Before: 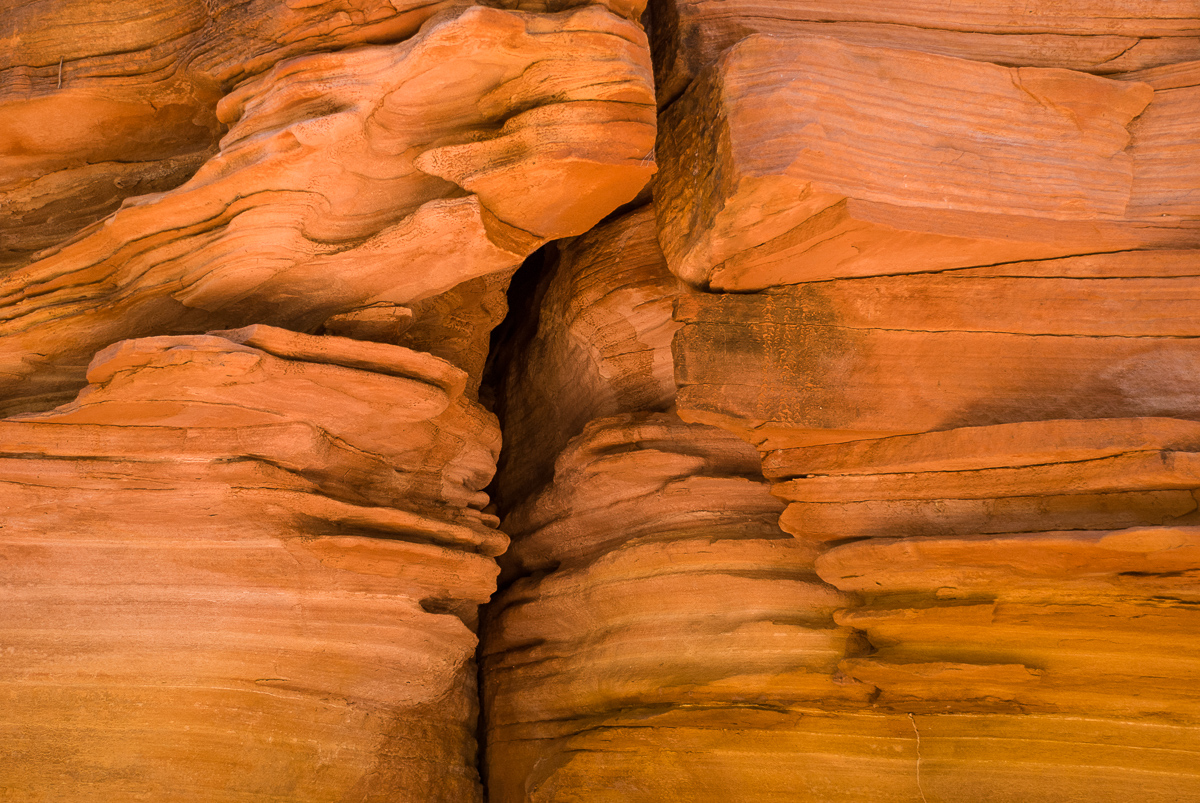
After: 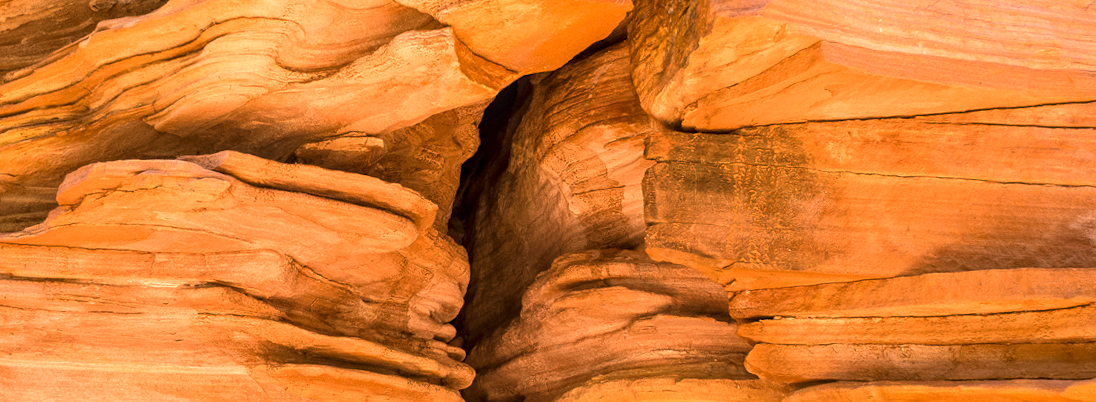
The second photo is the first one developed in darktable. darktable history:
crop: left 1.744%, top 19.225%, right 5.069%, bottom 28.357%
rotate and perspective: rotation 1.57°, crop left 0.018, crop right 0.982, crop top 0.039, crop bottom 0.961
local contrast: on, module defaults
exposure: black level correction 0, exposure 0.7 EV, compensate exposure bias true, compensate highlight preservation false
